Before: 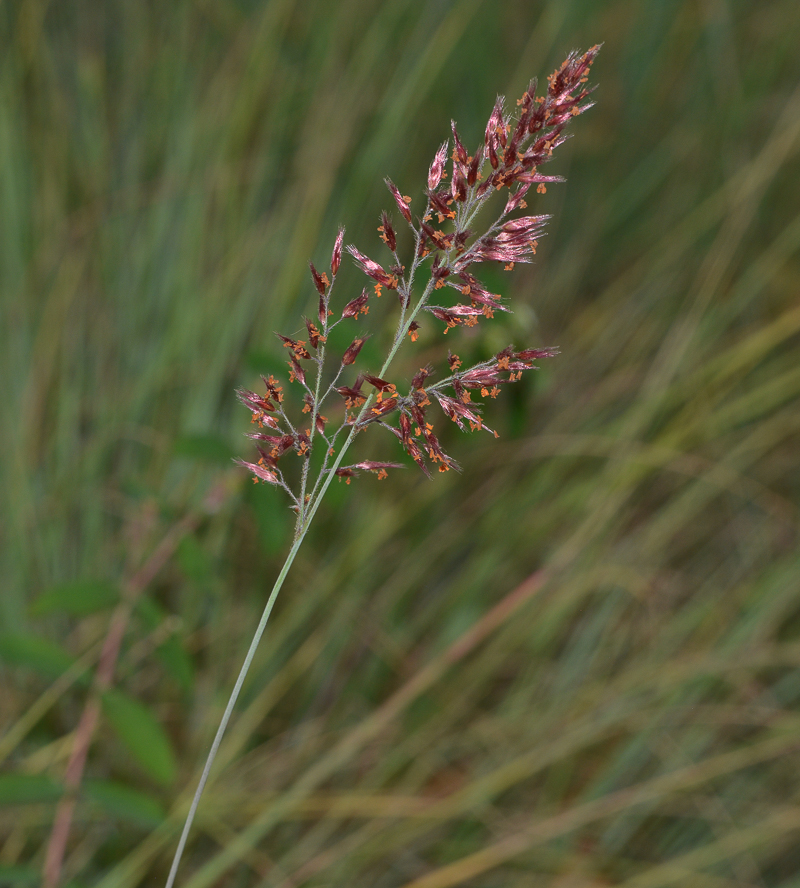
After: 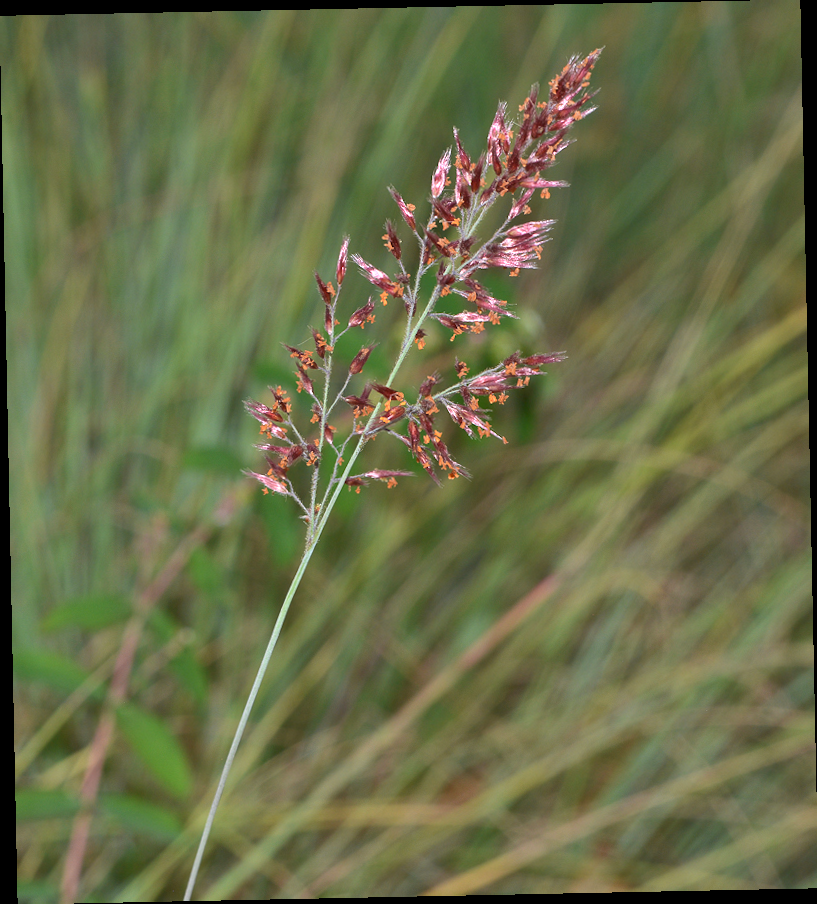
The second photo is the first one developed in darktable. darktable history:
white balance: red 0.983, blue 1.036
rotate and perspective: rotation -1.17°, automatic cropping off
exposure: exposure 0.785 EV, compensate highlight preservation false
